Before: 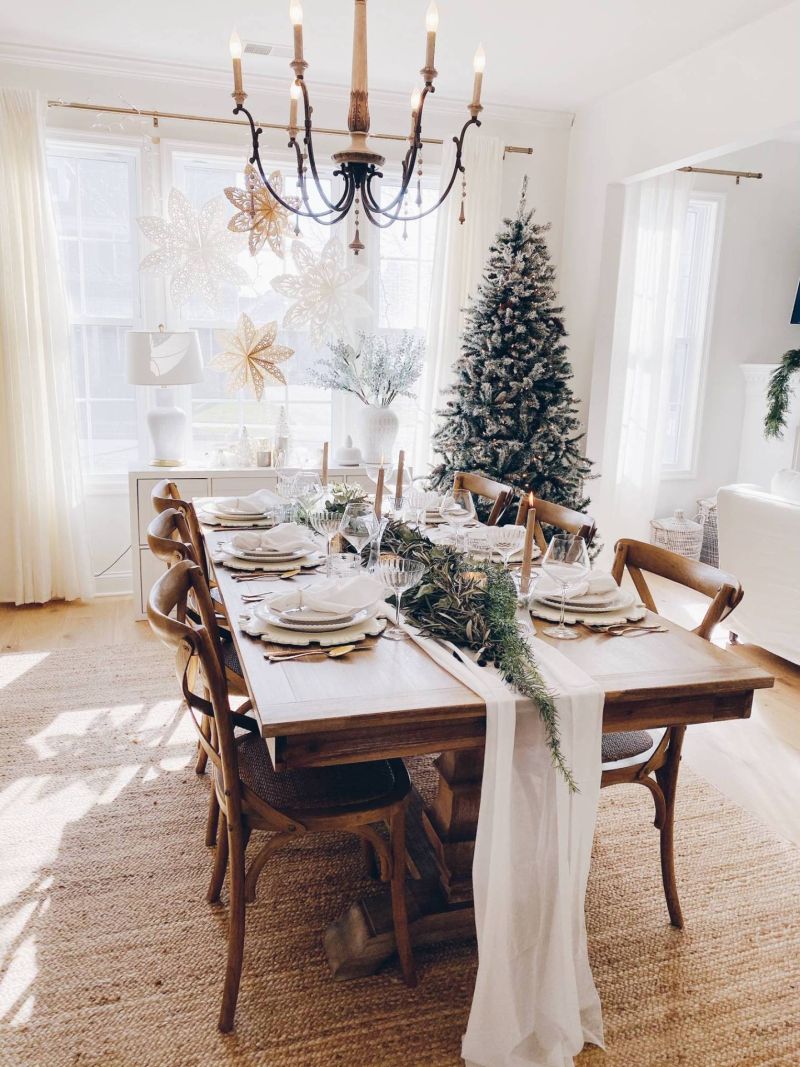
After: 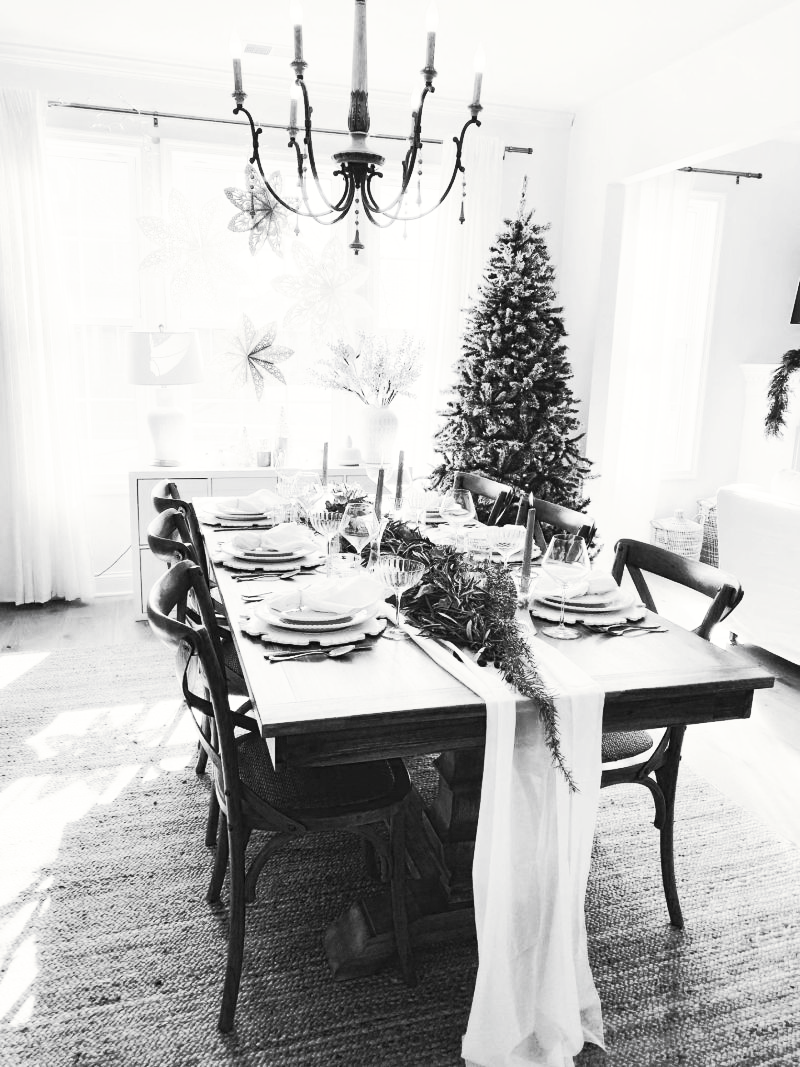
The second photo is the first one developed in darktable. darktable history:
tone curve: curves: ch0 [(0, 0) (0.003, 0.003) (0.011, 0.008) (0.025, 0.018) (0.044, 0.04) (0.069, 0.062) (0.1, 0.09) (0.136, 0.121) (0.177, 0.158) (0.224, 0.197) (0.277, 0.255) (0.335, 0.314) (0.399, 0.391) (0.468, 0.496) (0.543, 0.683) (0.623, 0.801) (0.709, 0.883) (0.801, 0.94) (0.898, 0.984) (1, 1)], preserve colors none
color look up table: target L [89.53, 71.1, 88.82, 86.7, 74.42, 48.36, 58.64, 58.64, 37.12, 23.52, 200.09, 100, 54.76, 67, 39.49, 56.32, 43.8, 34.03, 56.7, 33.18, 39.49, 43.39, 1.097, 14.68, 11.76, 5.464, 0.548, 79.52, 75.52, 85.98, 83.12, 62.72, 79.52, 58.12, 72.94, 37.82, 30.59, 39.49, 11.26, 91.64, 100, 100, 91.64, 85.27, 69.61, 84.56, 58.38, 63.22, 35.44], target a [-0.003, 0, -0.101, -0.003, -0.003, 0.001, 0, 0, 0.001, 0, 0, -0.653, 0.001, 0, 0, 0.001, 0.001, 0, 0.001, 0, 0, 0.001, 0 ×5, -0.003, 0, -0.003, -0.003, 0.001, -0.003, 0.001, -0.001, 0 ×4, -0.1, -0.653, -0.653, -0.1, -0.003, 0, -0.003, 0.001, 0, 0.001], target b [0.026, 0.004, 1.248, 0.027, 0.028, -0.008, -0.002, -0.002, -0.004, -0.003, 0, 8.394, -0.006, 0.005, 0, -0.006, -0.006, -0.001, -0.006, -0.001, 0, -0.007, 0, -0.001, 0, 0.003, 0, 0.027, 0.004, 0.027, 0.027, -0.003, 0.027, -0.002, 0.005, -0.001, -0.001, 0, 0, 1.239, 8.394, 8.394, 1.239, 0.027, 0.004, 0.027, -0.002, -0.002, -0.004], num patches 49
